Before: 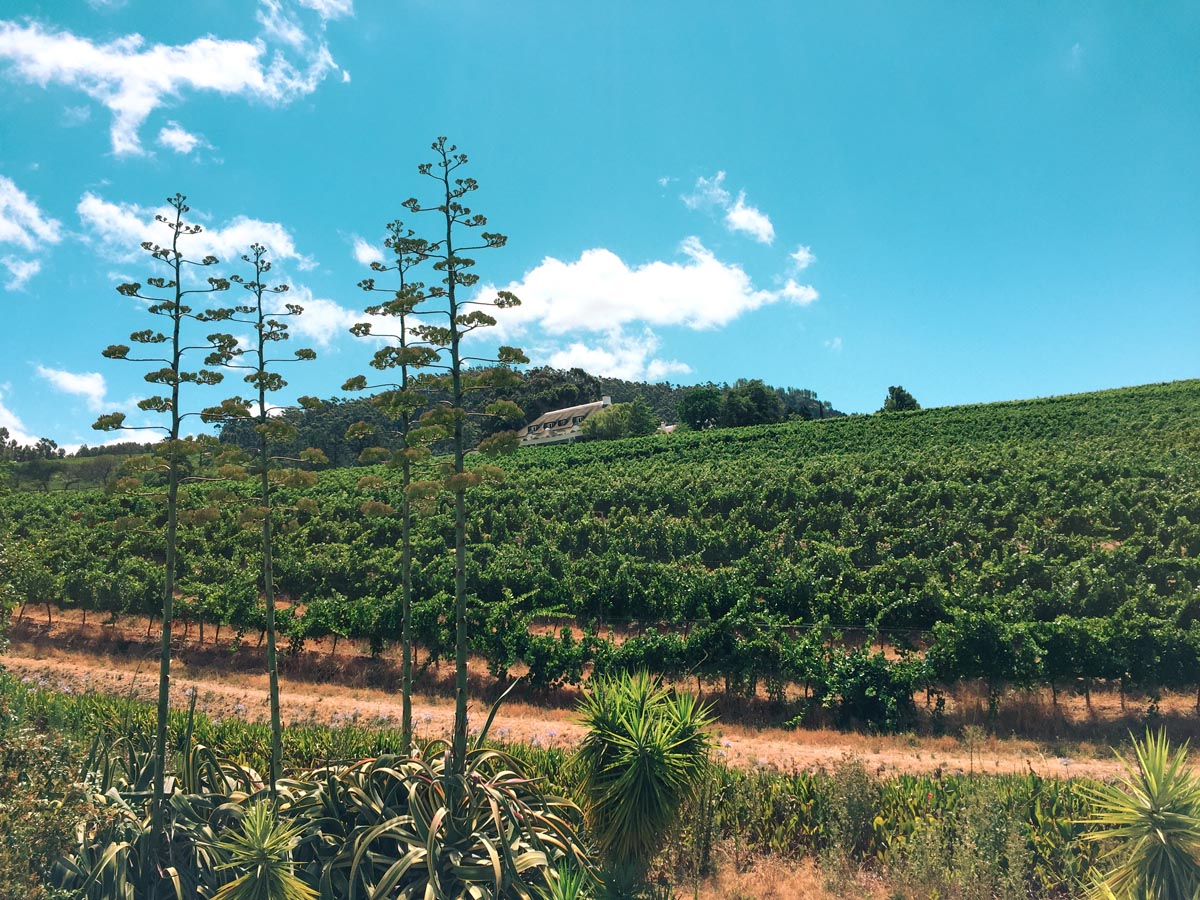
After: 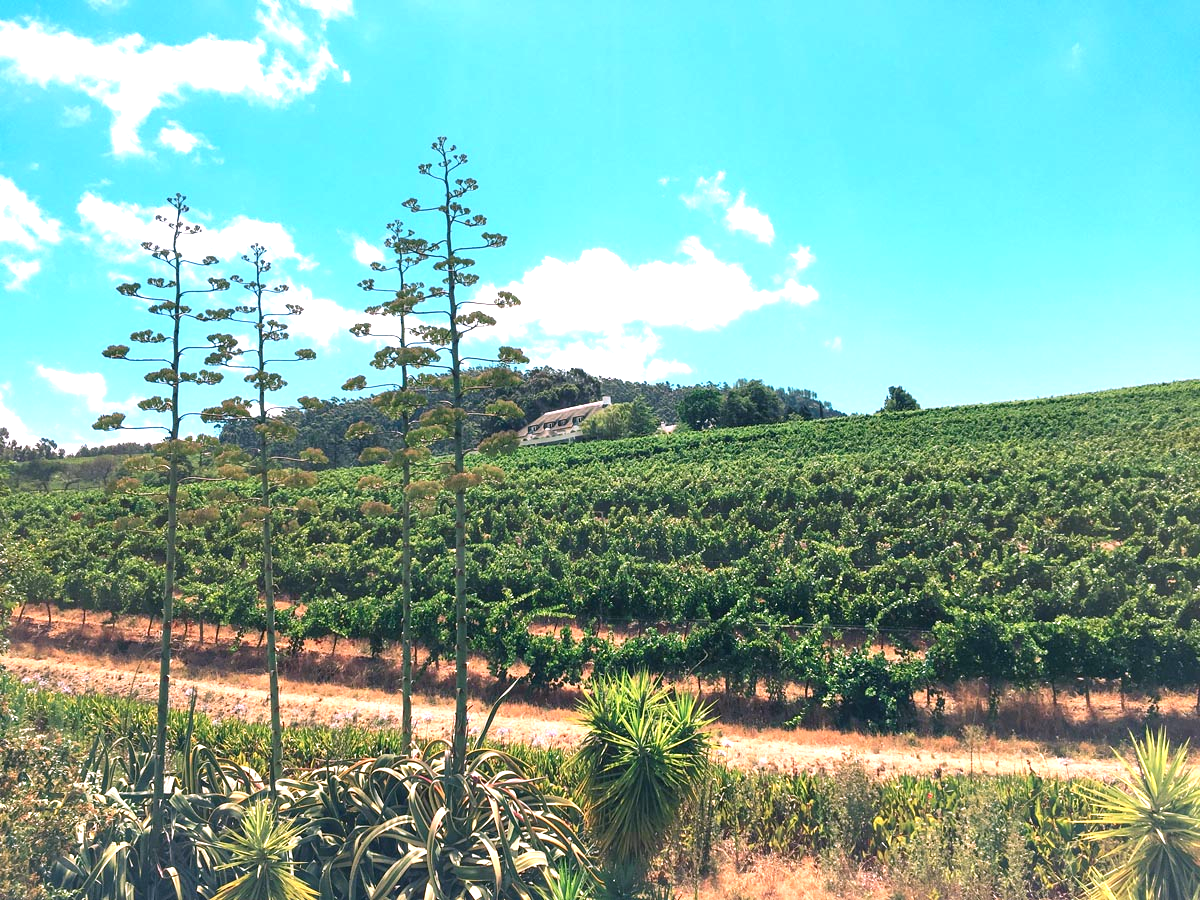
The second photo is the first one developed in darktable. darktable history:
white balance: red 1.05, blue 1.072
exposure: black level correction 0, exposure 0.9 EV, compensate highlight preservation false
